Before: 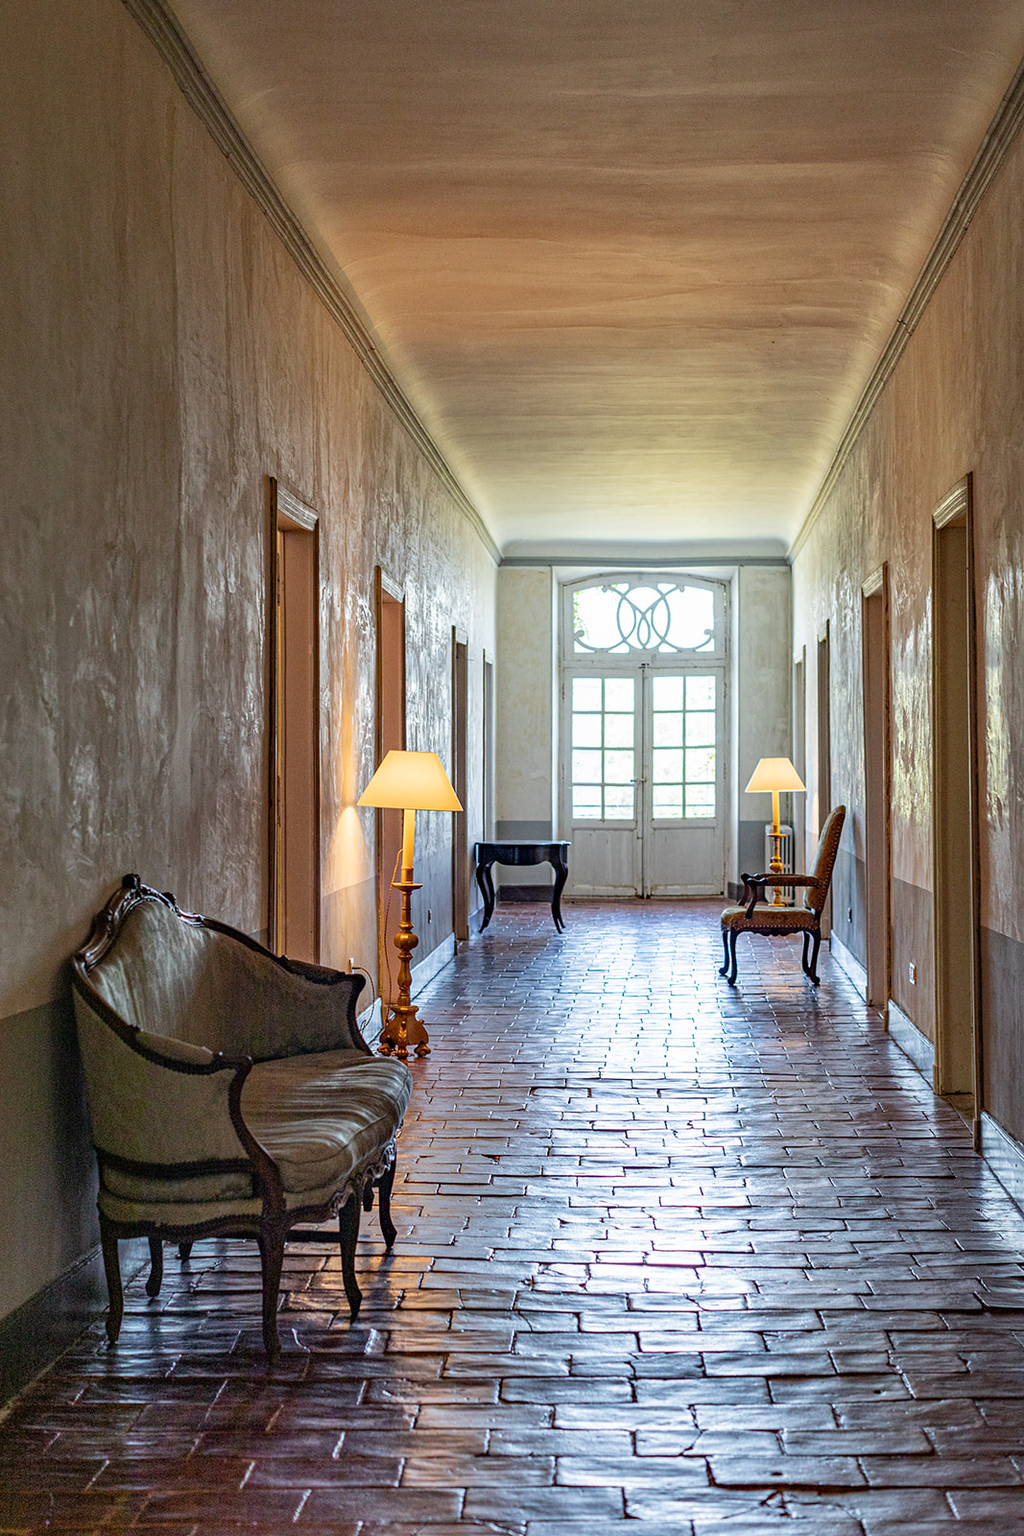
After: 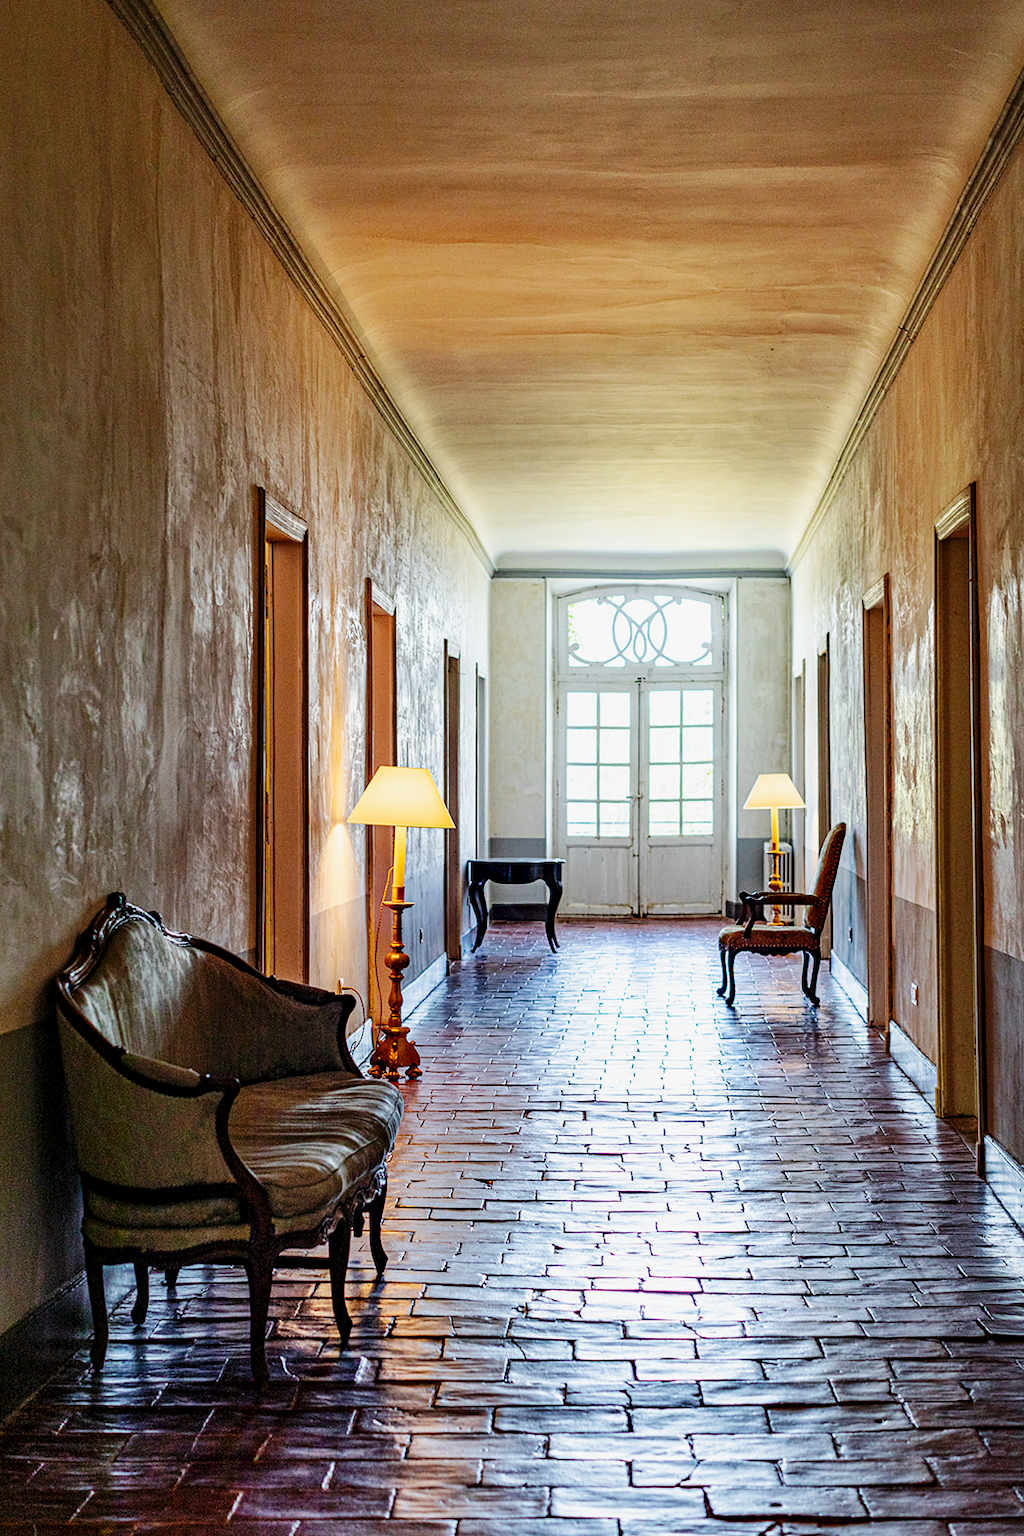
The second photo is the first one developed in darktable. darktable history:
crop: left 1.743%, right 0.268%, bottom 2.011%
tone equalizer: on, module defaults
exposure: black level correction 0.006, exposure -0.226 EV, compensate highlight preservation false
base curve: curves: ch0 [(0, 0) (0.036, 0.025) (0.121, 0.166) (0.206, 0.329) (0.605, 0.79) (1, 1)], preserve colors none
